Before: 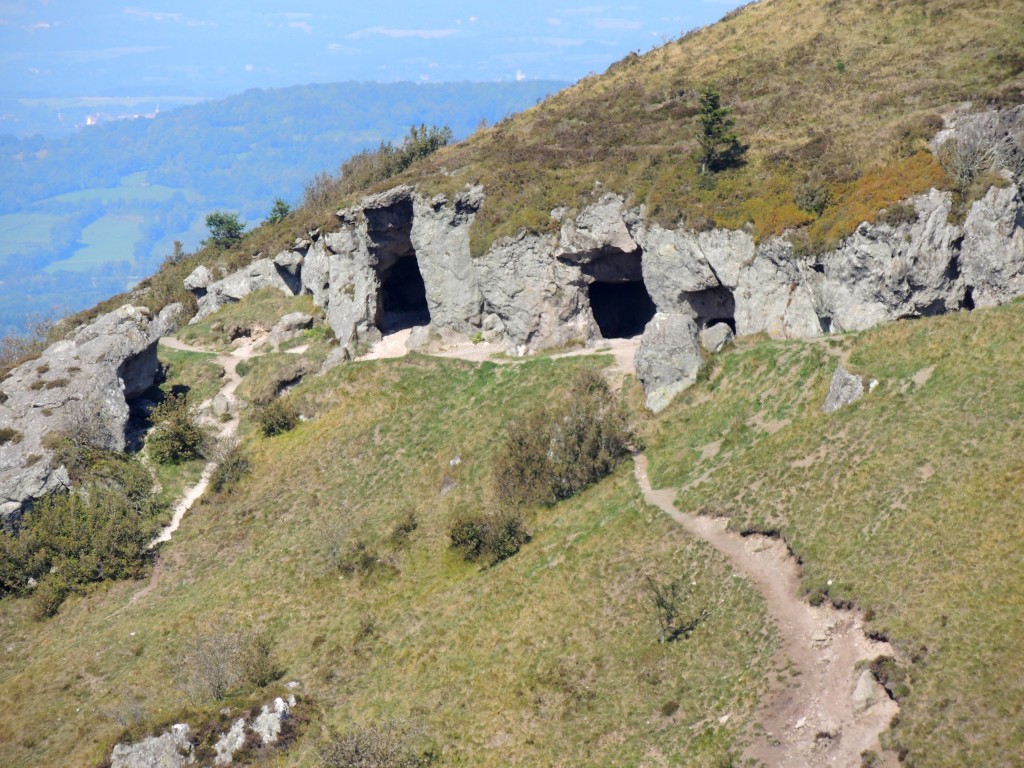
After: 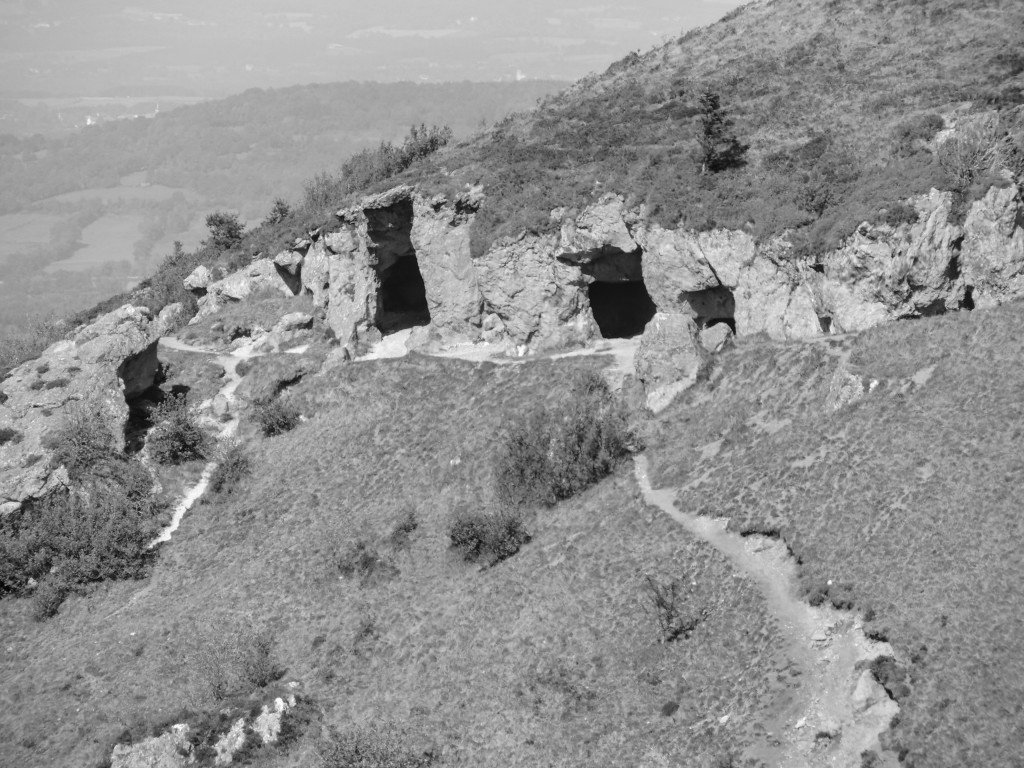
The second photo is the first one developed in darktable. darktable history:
local contrast: detail 110%
exposure: compensate highlight preservation false
monochrome: a -6.99, b 35.61, size 1.4
